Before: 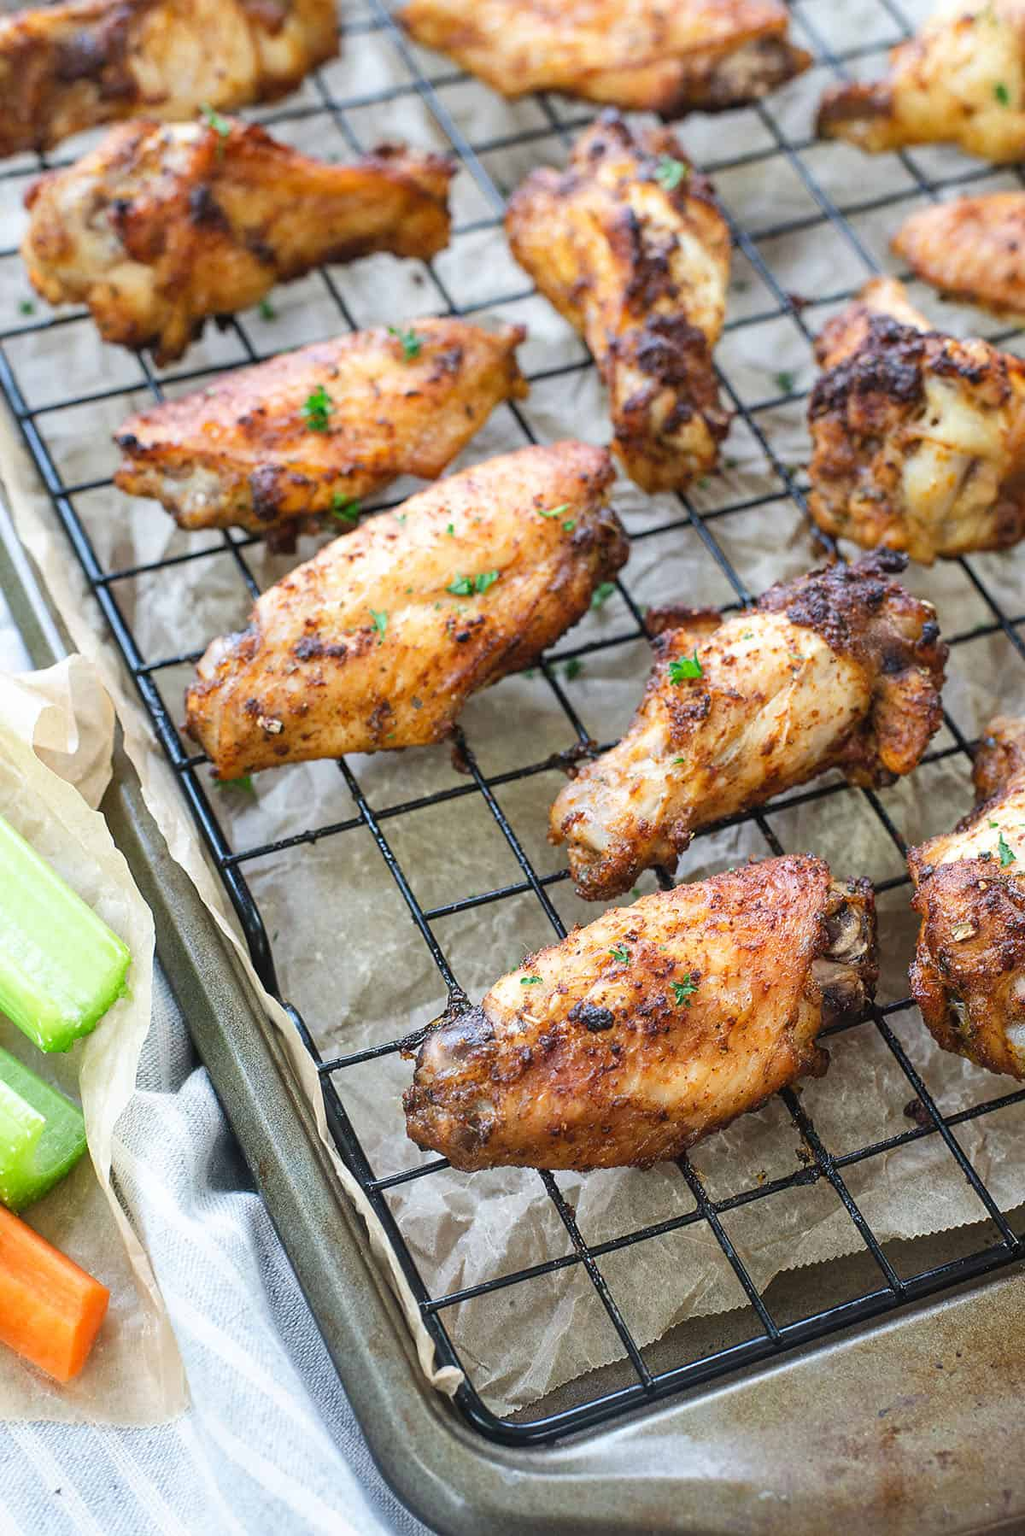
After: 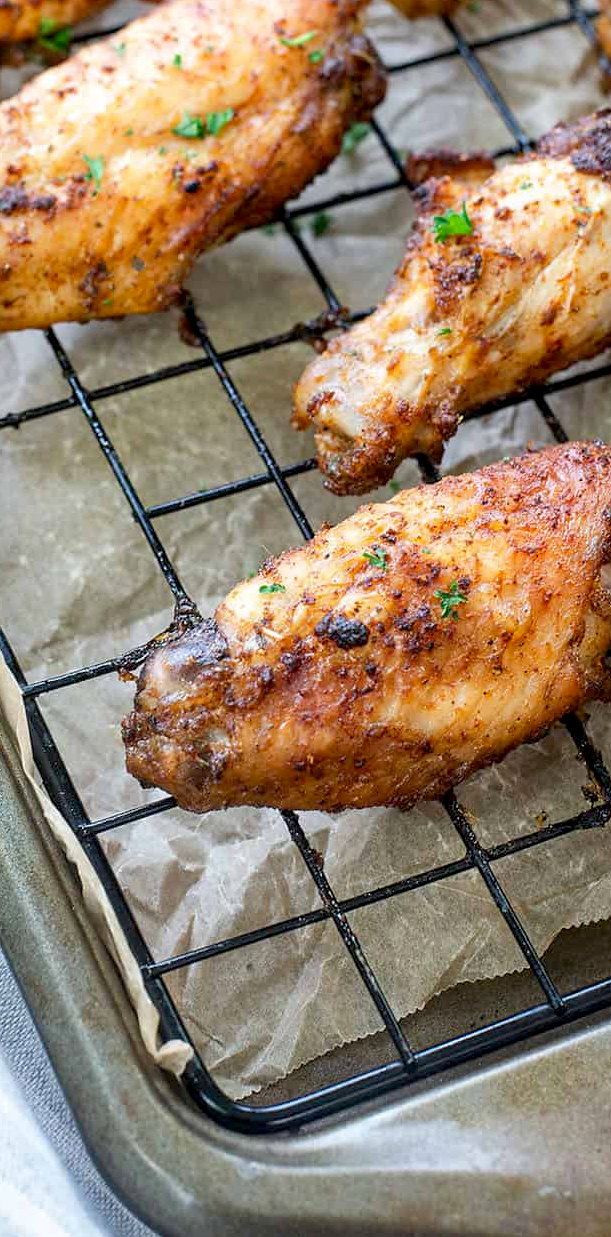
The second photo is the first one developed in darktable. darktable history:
crop and rotate: left 29.237%, top 31.152%, right 19.807%
exposure: black level correction 0.009, exposure 0.014 EV, compensate highlight preservation false
